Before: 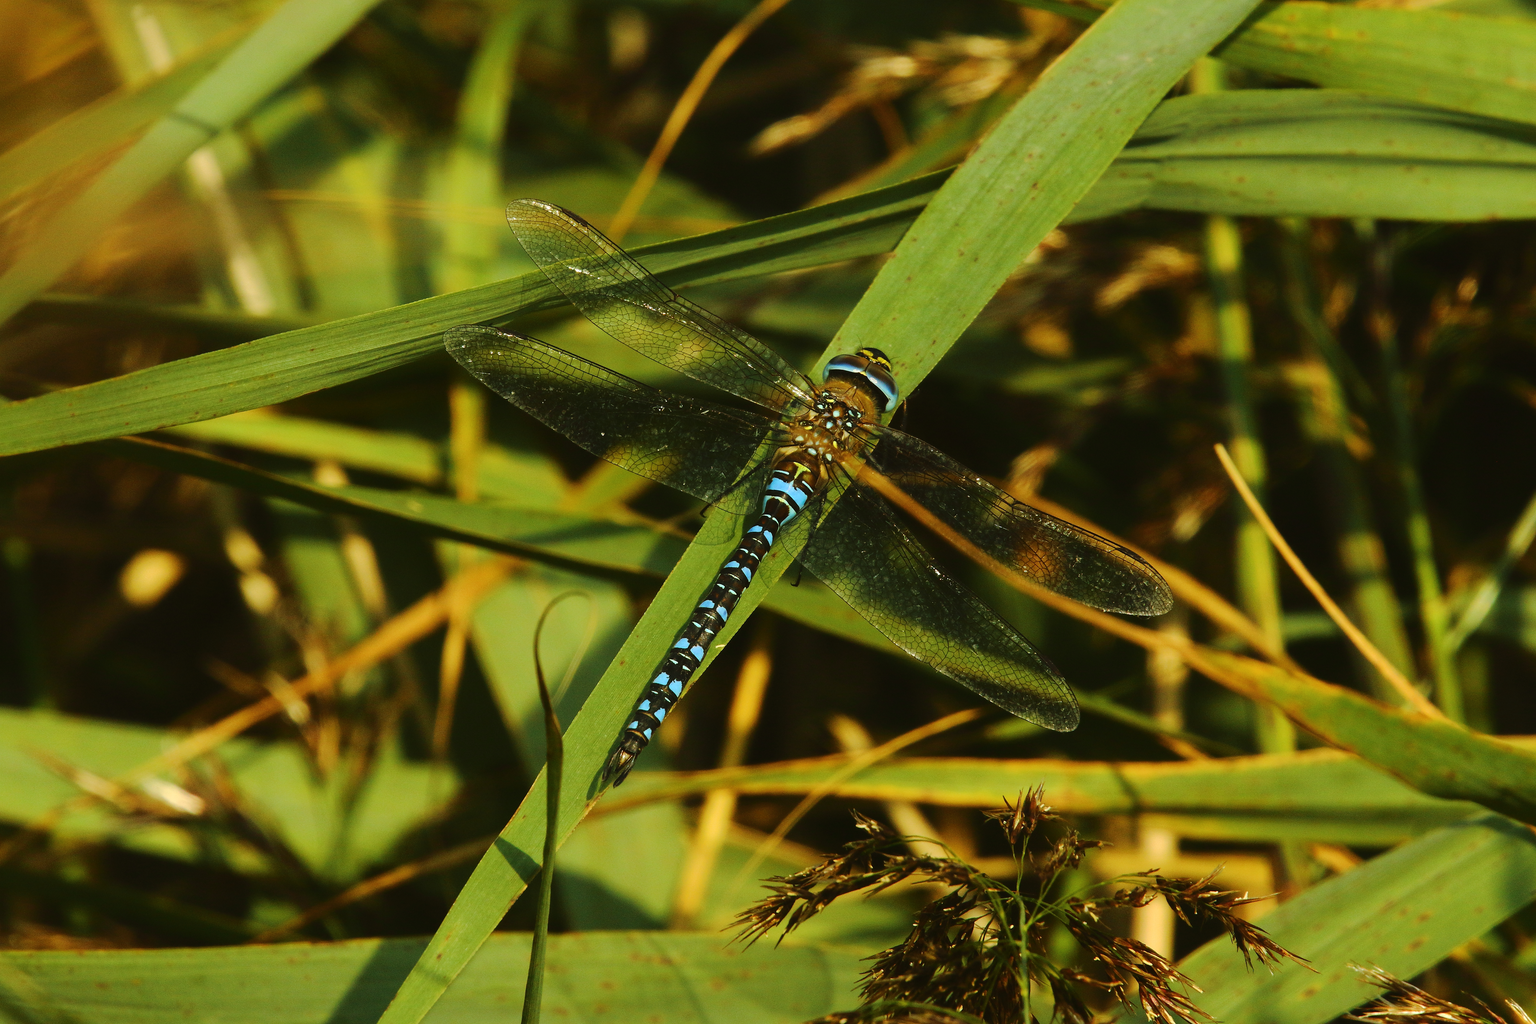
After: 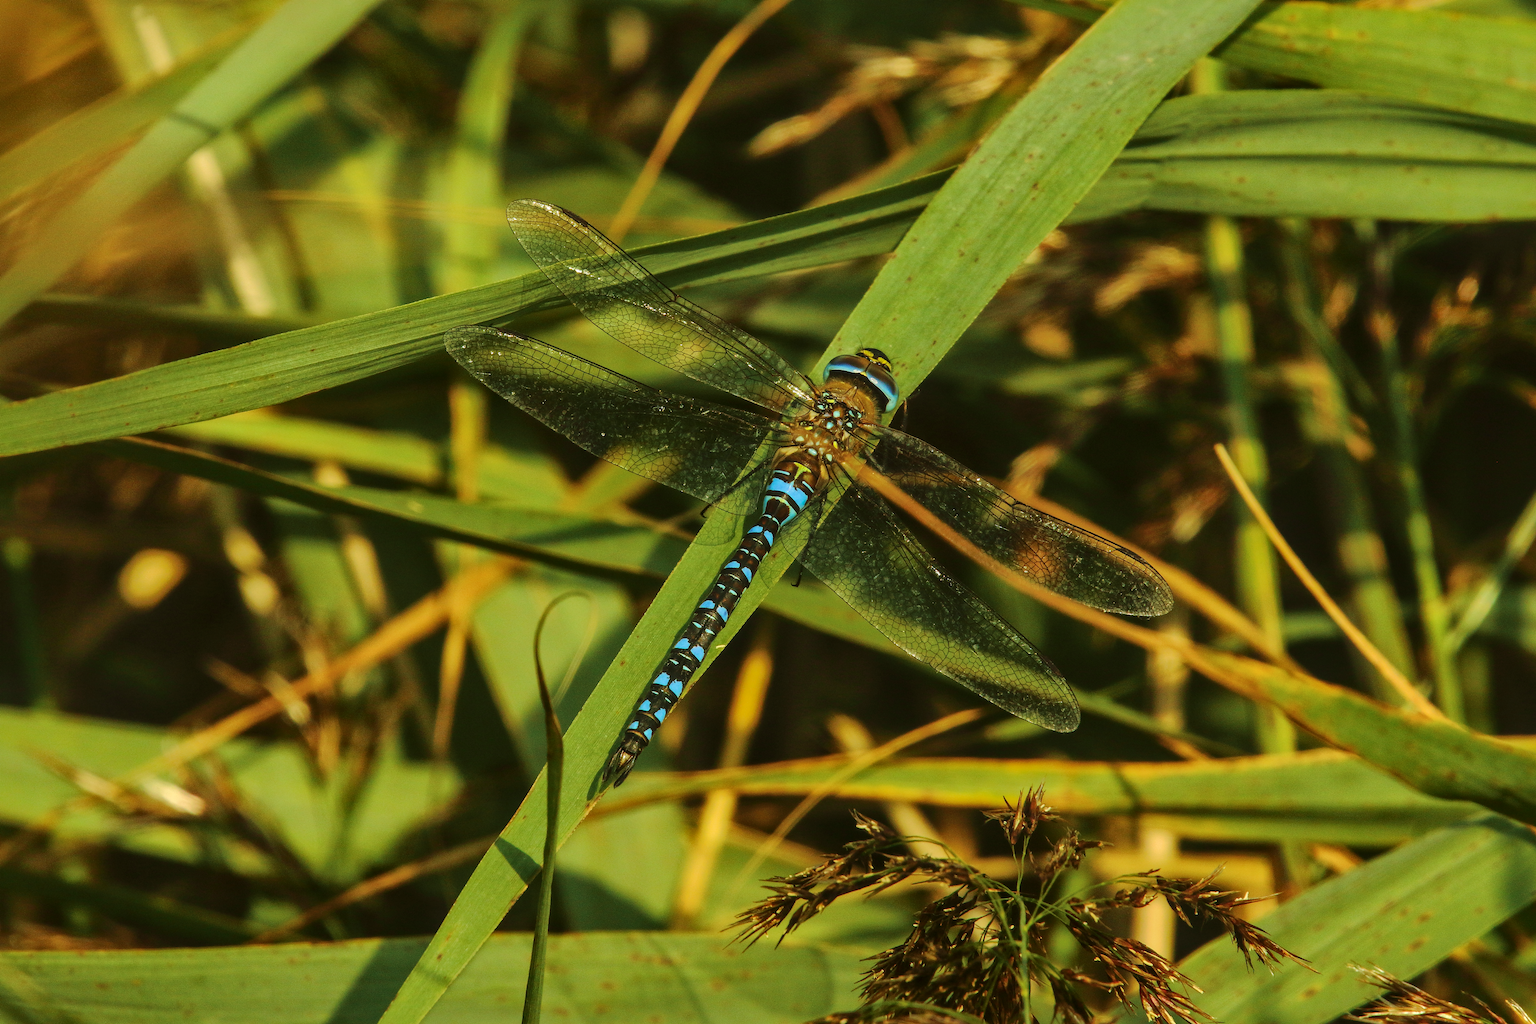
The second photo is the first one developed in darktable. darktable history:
local contrast: on, module defaults
velvia: on, module defaults
shadows and highlights: on, module defaults
